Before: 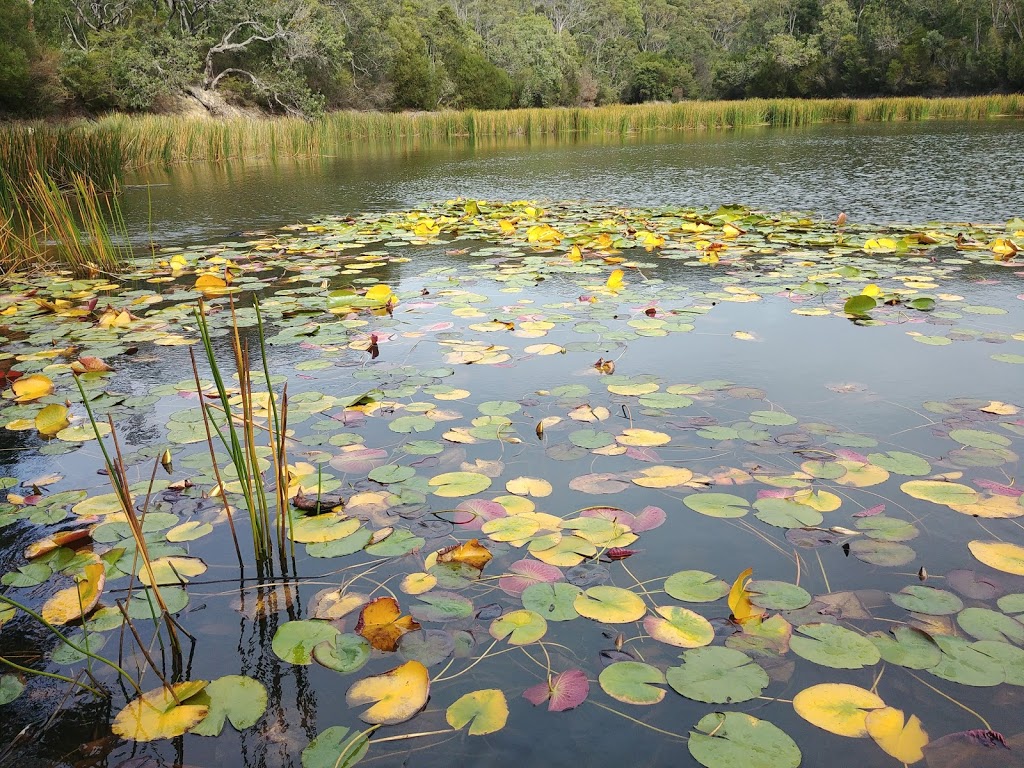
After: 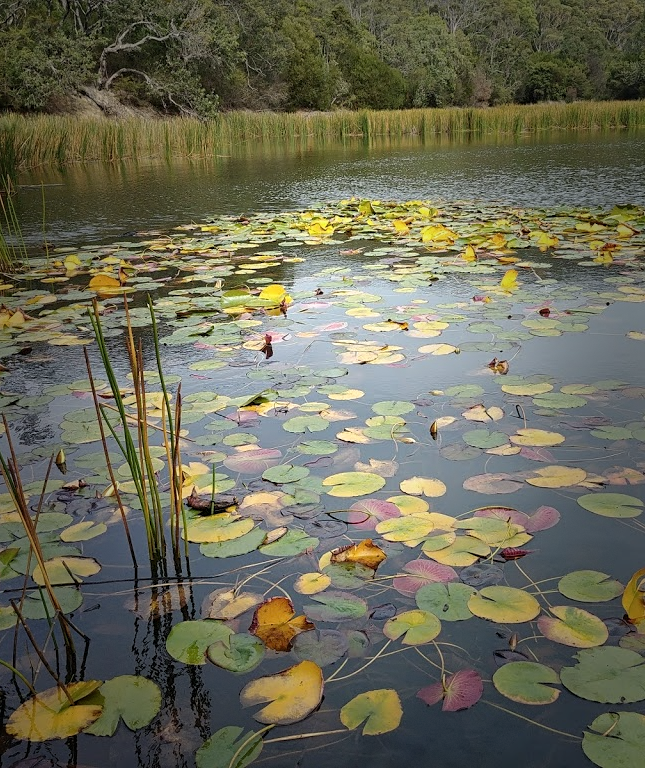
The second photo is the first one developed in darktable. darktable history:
crop: left 10.43%, right 26.561%
contrast equalizer: y [[0.502, 0.505, 0.512, 0.529, 0.564, 0.588], [0.5 ×6], [0.502, 0.505, 0.512, 0.529, 0.564, 0.588], [0, 0.001, 0.001, 0.004, 0.008, 0.011], [0, 0.001, 0.001, 0.004, 0.008, 0.011]]
vignetting: fall-off start 16.45%, fall-off radius 99.78%, brightness -0.643, saturation -0.01, width/height ratio 0.715, dithering 8-bit output, unbound false
